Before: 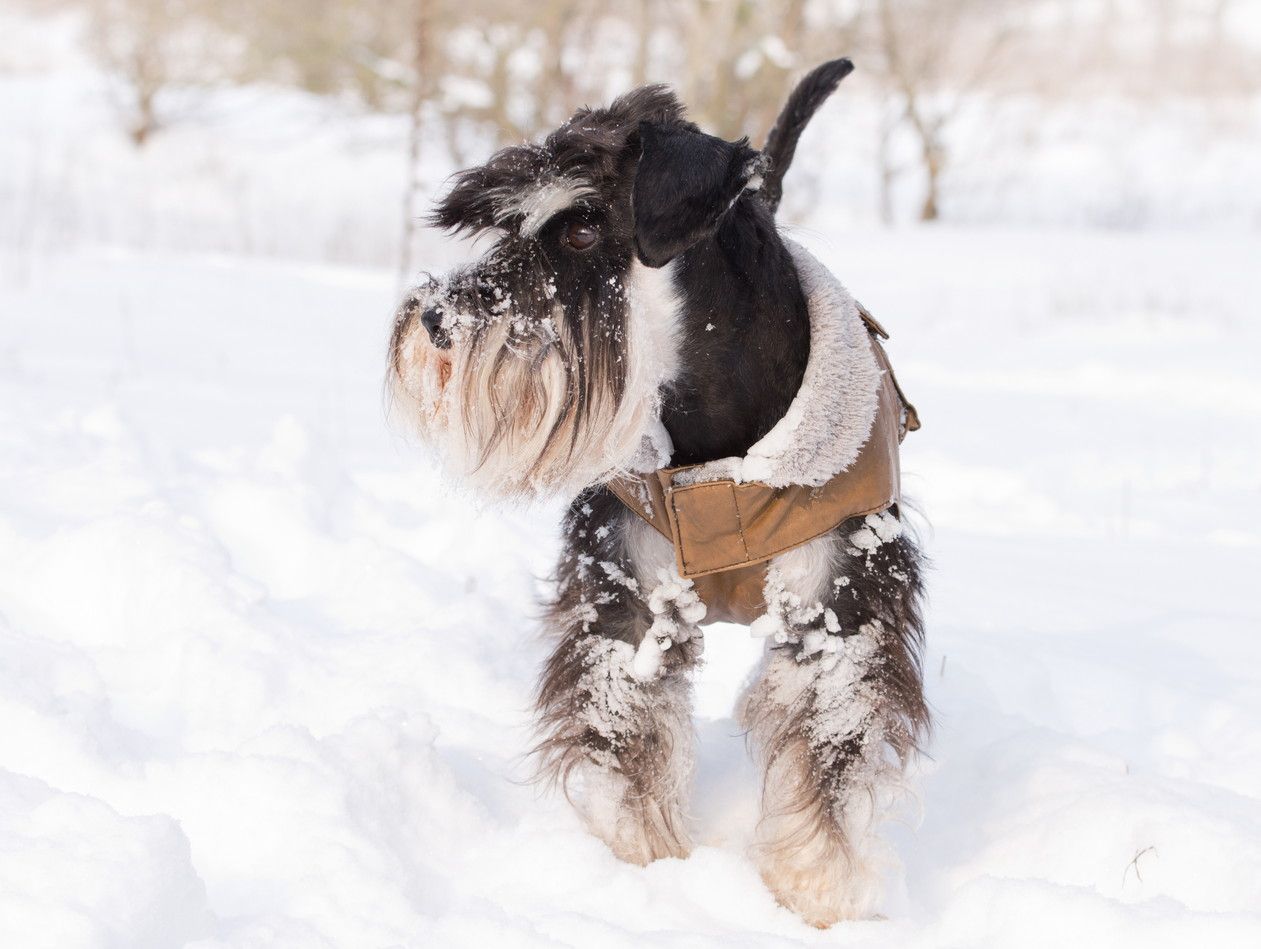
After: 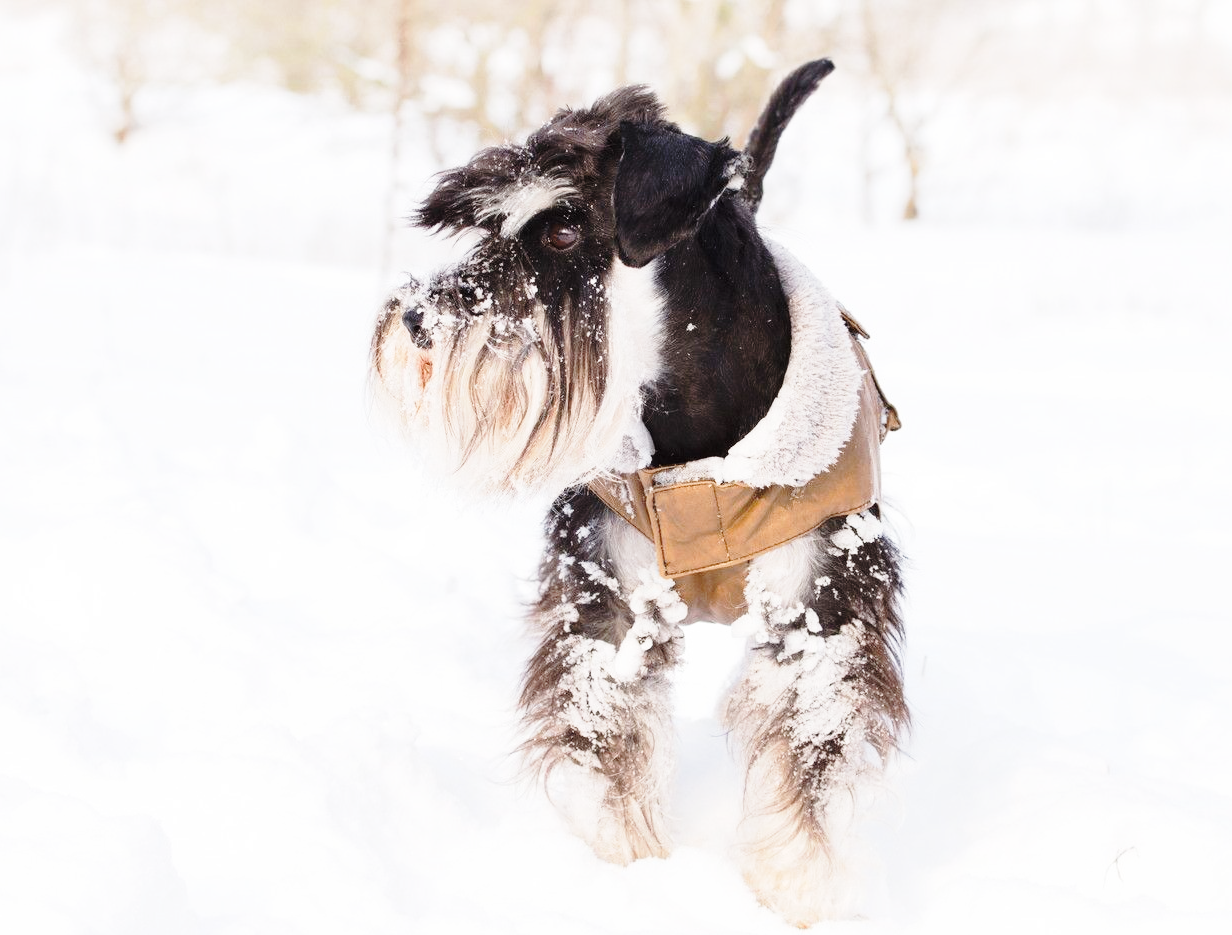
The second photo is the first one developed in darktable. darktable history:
base curve: curves: ch0 [(0, 0) (0.028, 0.03) (0.121, 0.232) (0.46, 0.748) (0.859, 0.968) (1, 1)], preserve colors none
crop and rotate: left 1.528%, right 0.726%, bottom 1.425%
